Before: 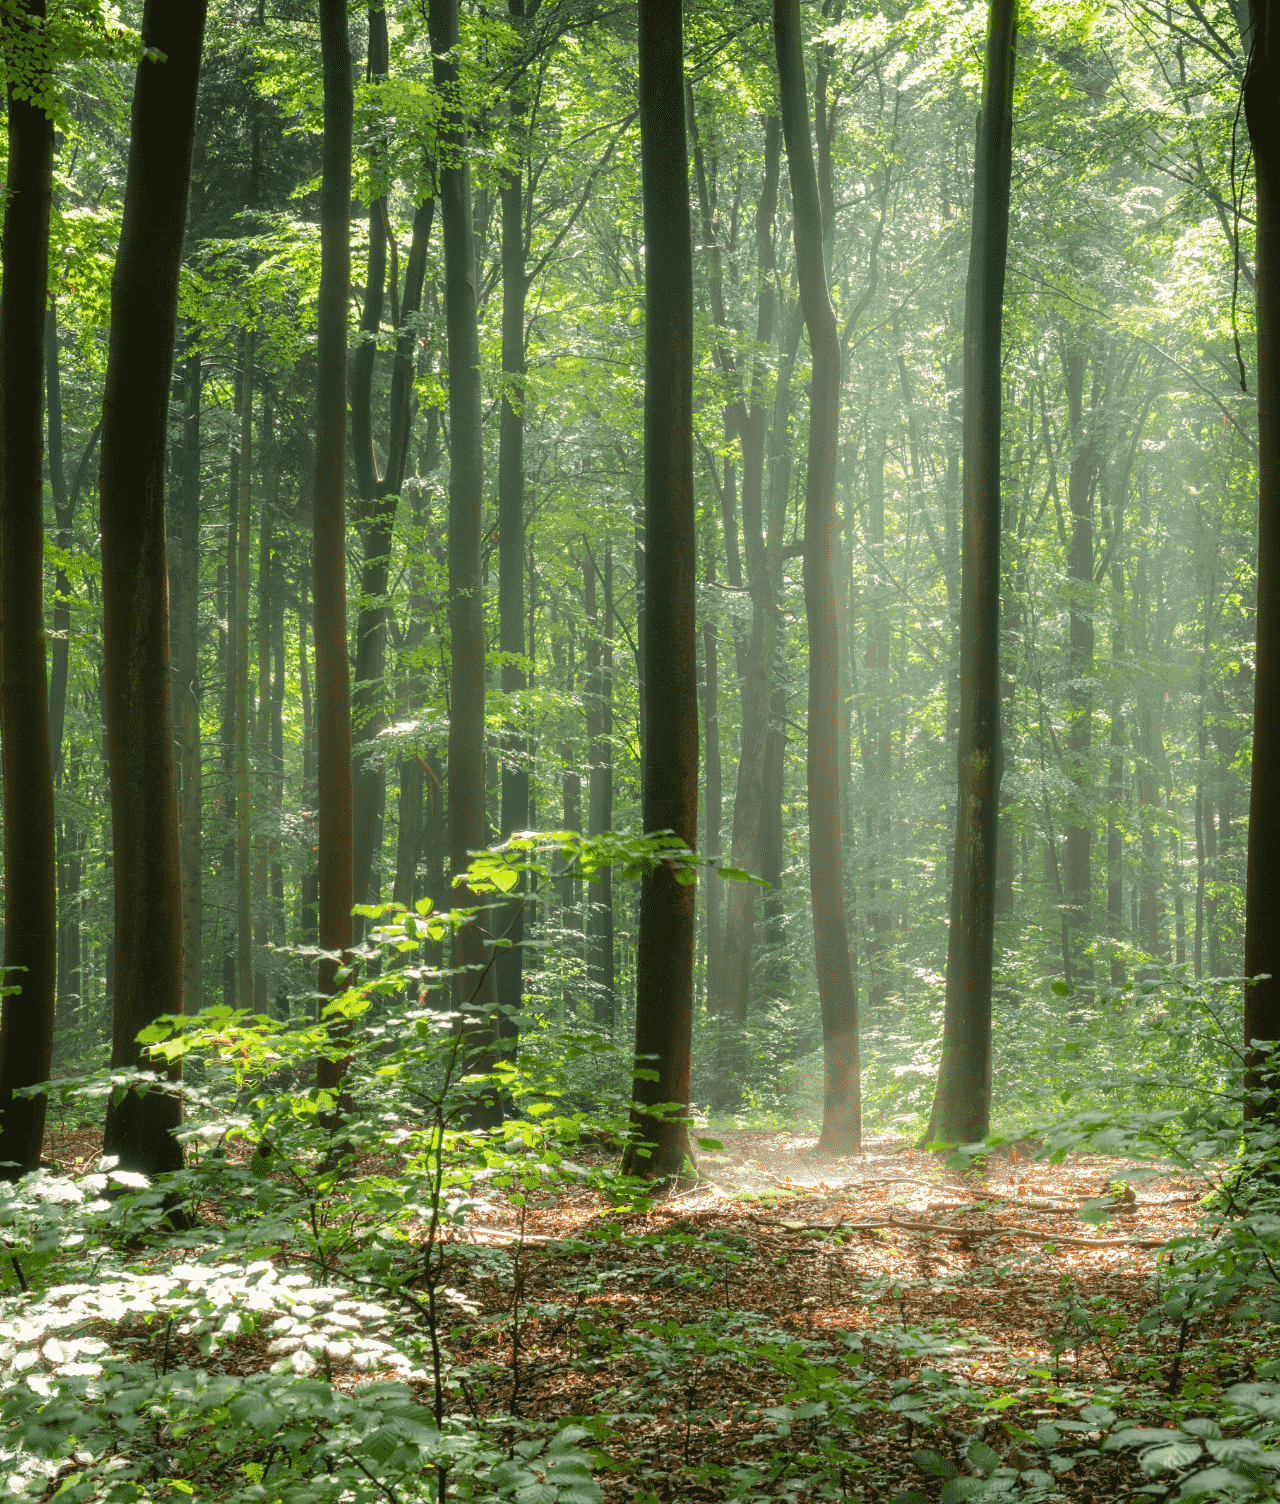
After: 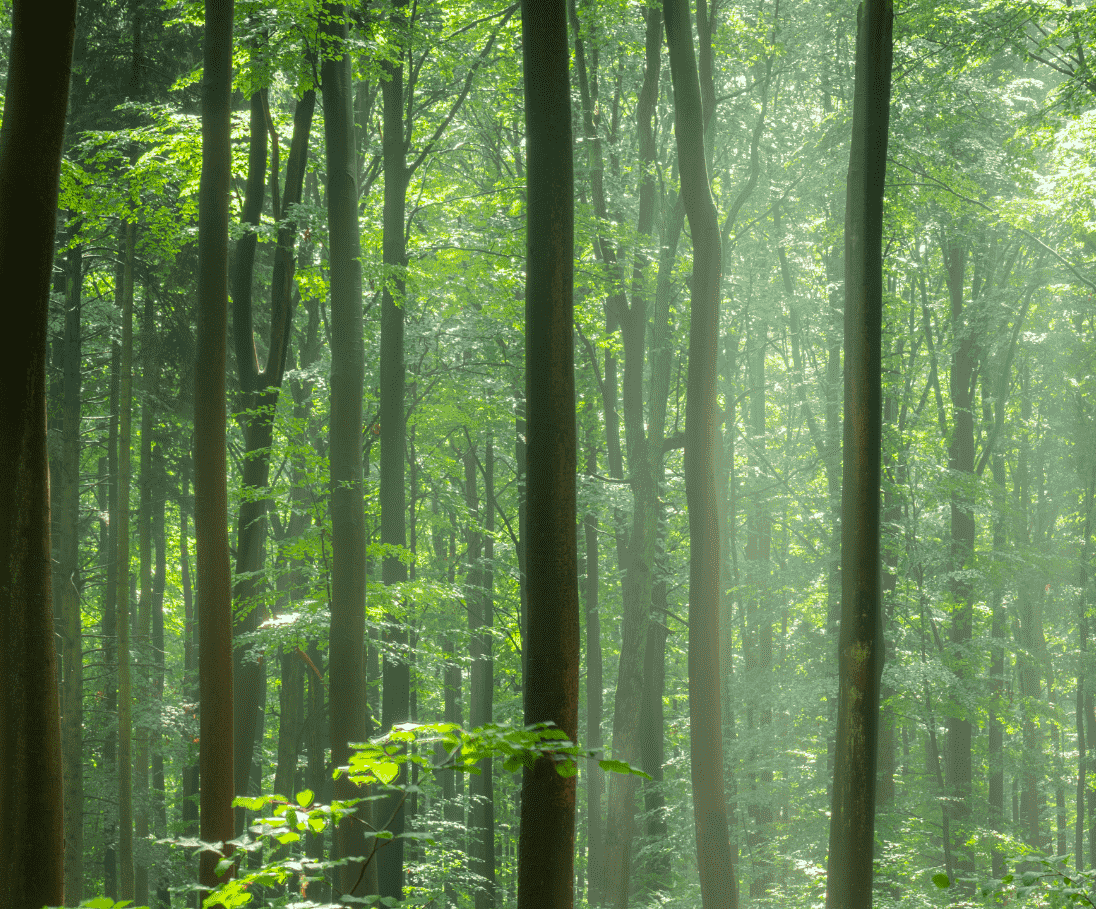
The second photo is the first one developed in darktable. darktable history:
color correction: highlights a* -8, highlights b* 3.1
crop and rotate: left 9.345%, top 7.22%, right 4.982%, bottom 32.331%
